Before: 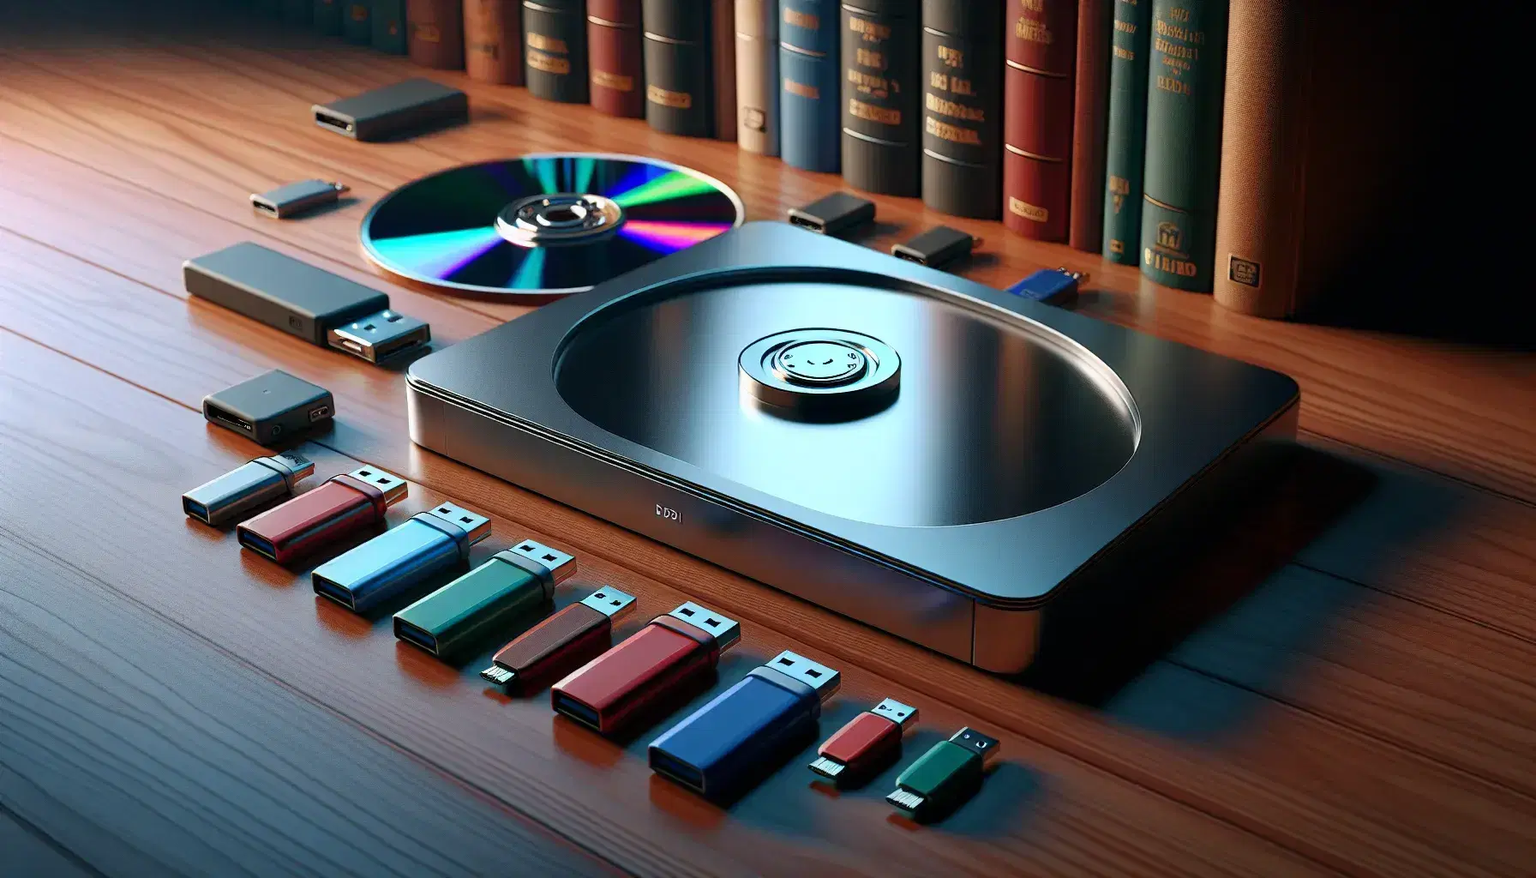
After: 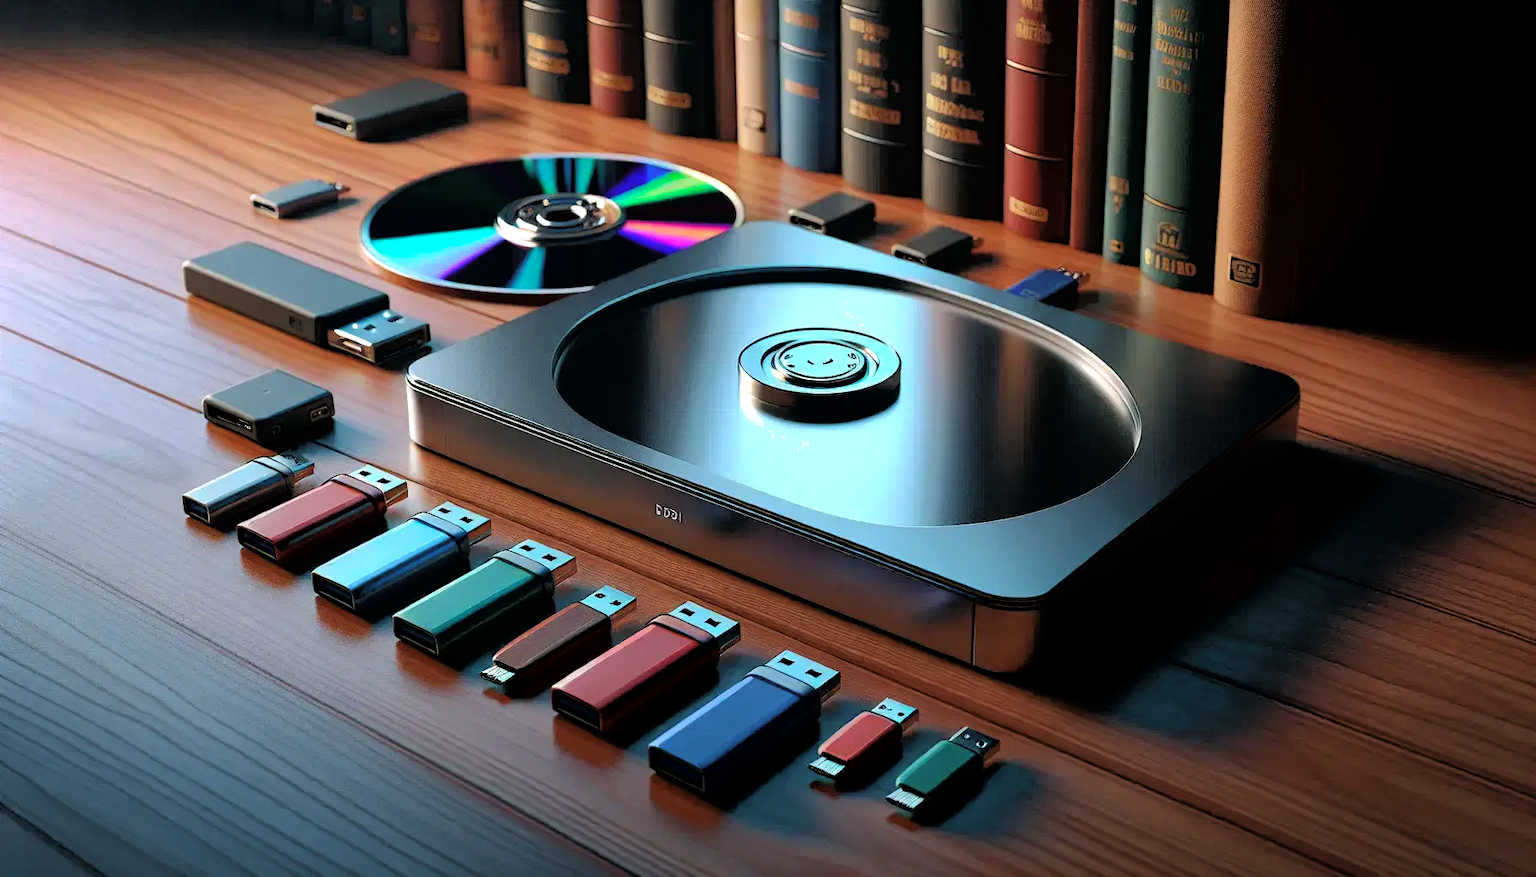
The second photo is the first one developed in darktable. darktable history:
shadows and highlights: shadows 40, highlights -60
tone curve: curves: ch0 [(0, 0) (0.118, 0.034) (0.182, 0.124) (0.265, 0.214) (0.504, 0.508) (0.783, 0.825) (1, 1)], color space Lab, linked channels, preserve colors none
exposure: black level correction 0.001, exposure 0.14 EV, compensate highlight preservation false
